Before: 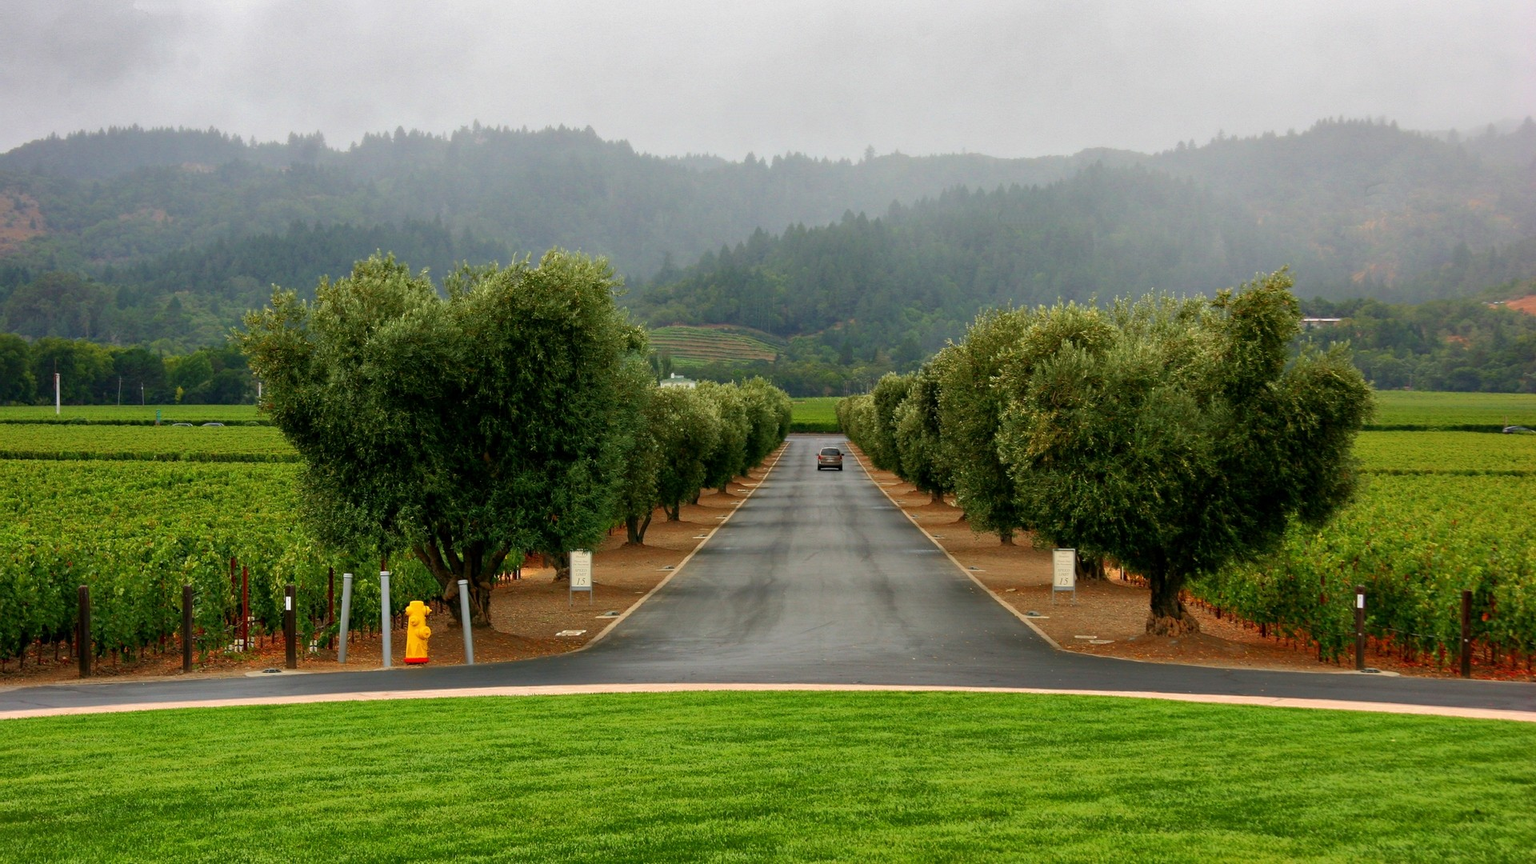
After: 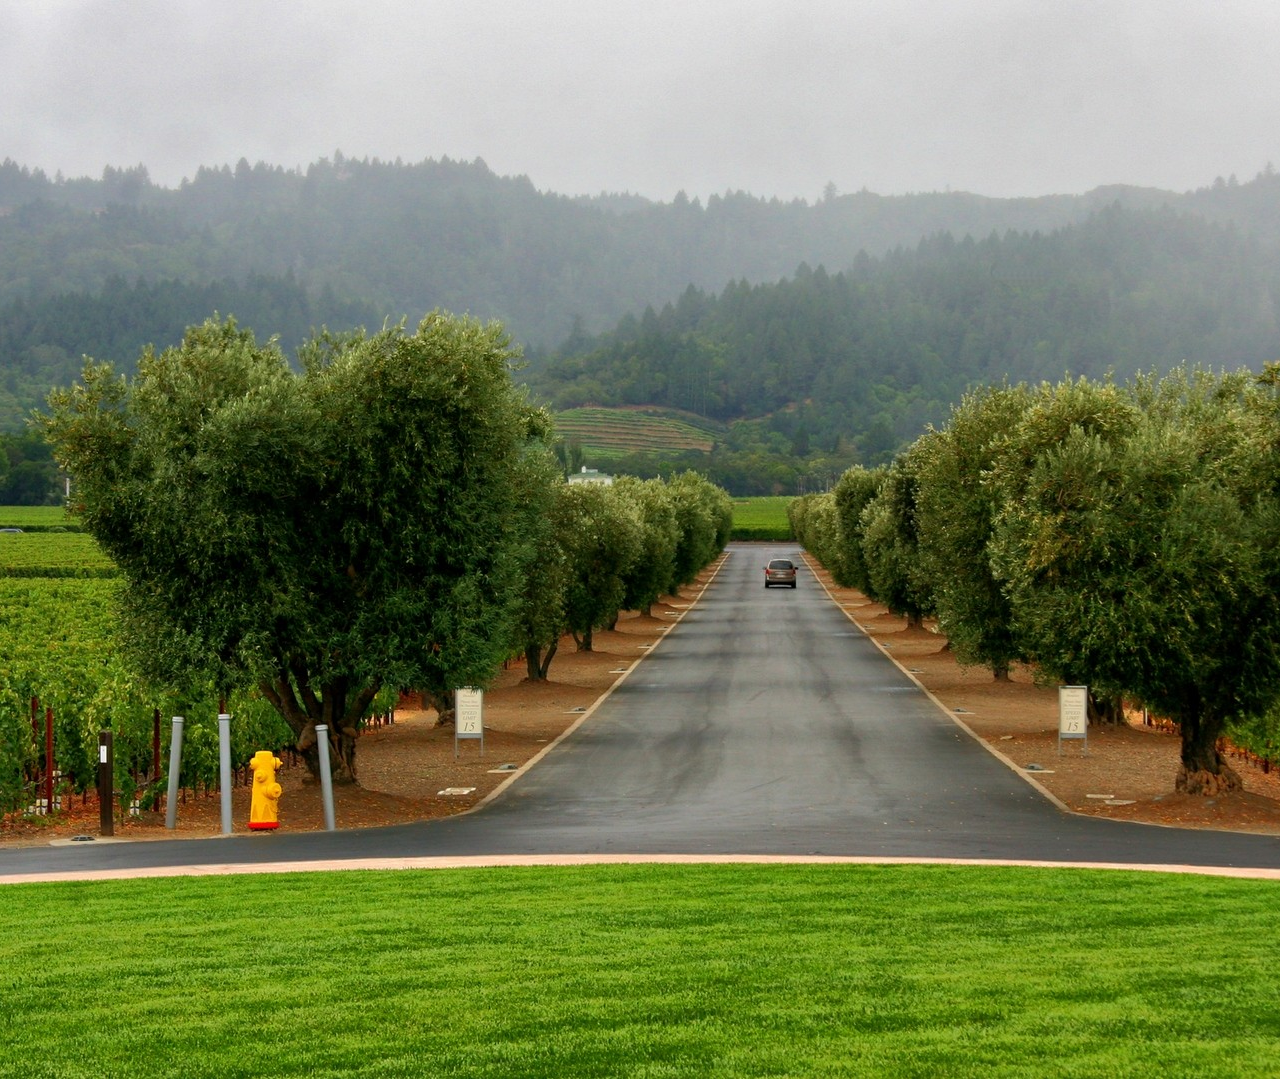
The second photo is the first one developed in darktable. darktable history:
crop and rotate: left 13.414%, right 19.87%
